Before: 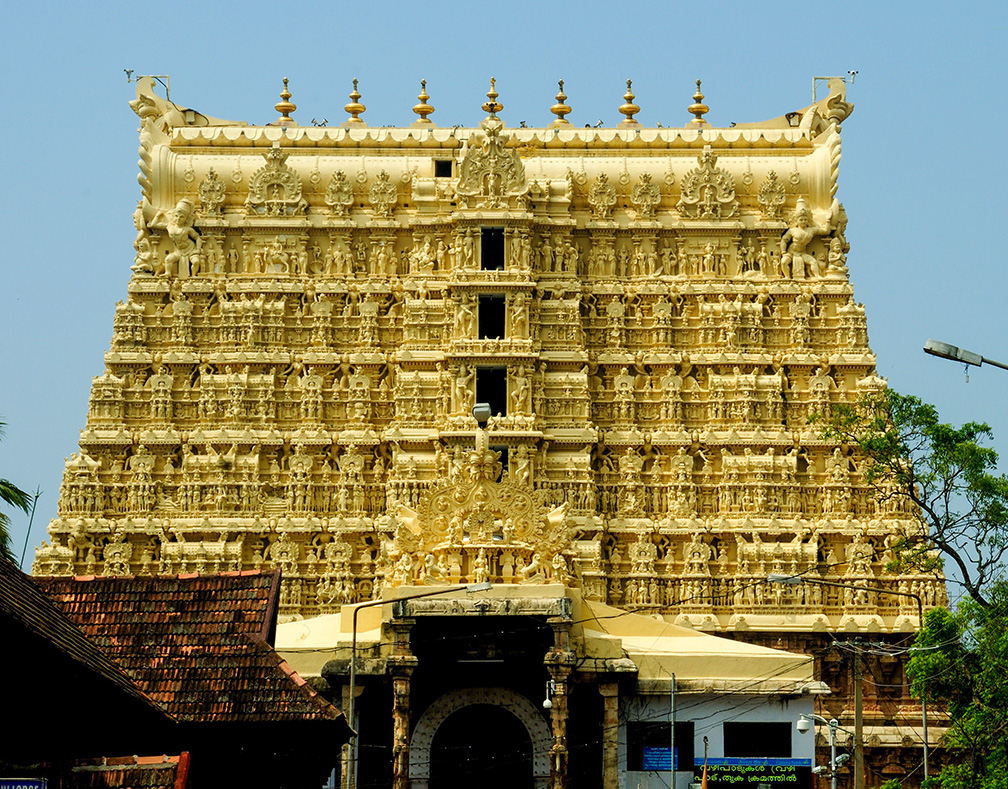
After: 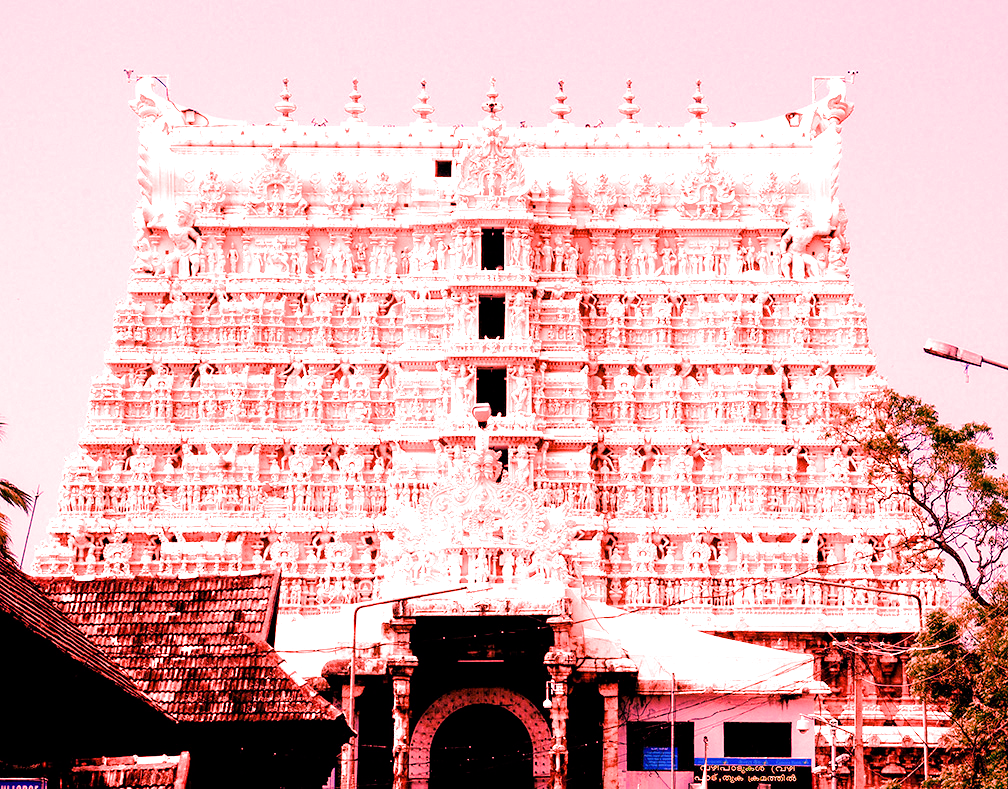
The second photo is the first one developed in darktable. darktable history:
filmic rgb: white relative exposure 3.85 EV, hardness 4.3
white balance: red 4.26, blue 1.802
